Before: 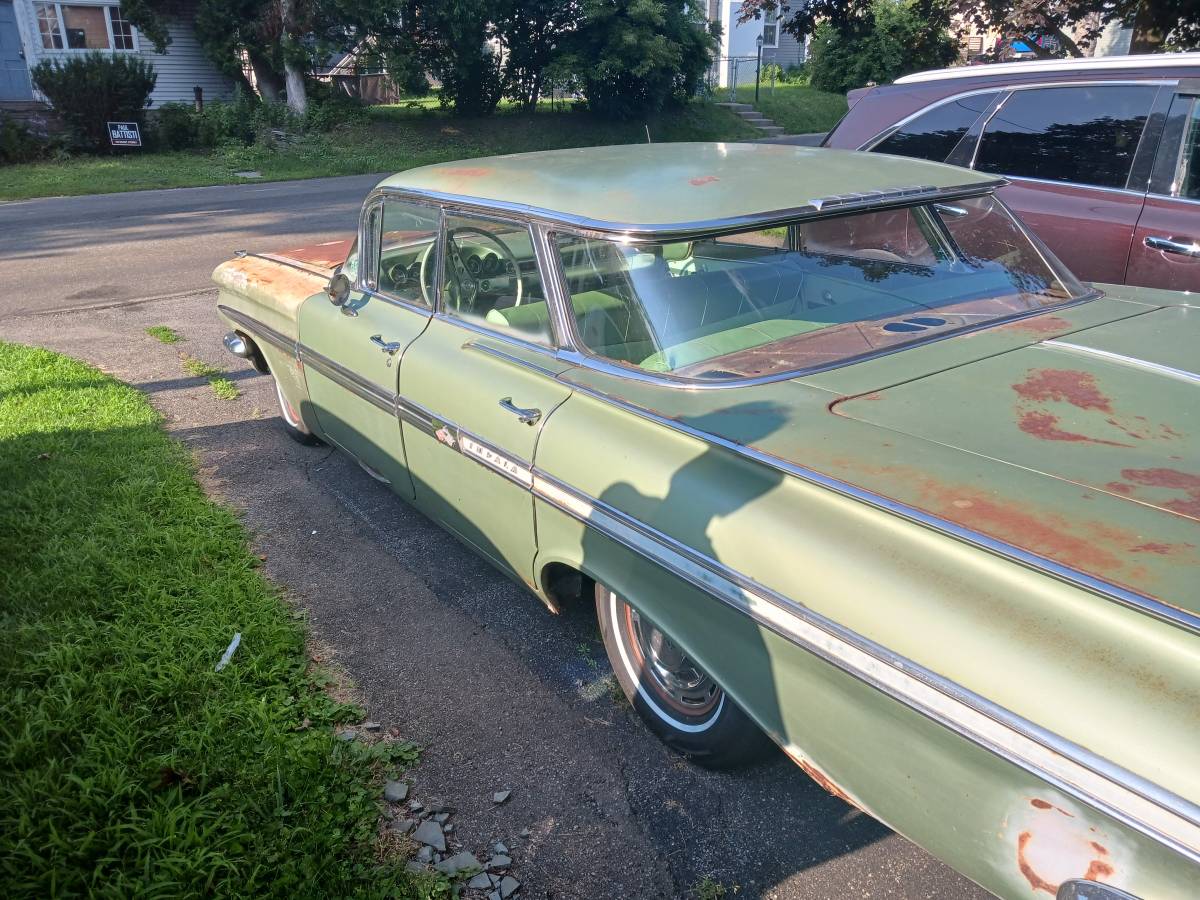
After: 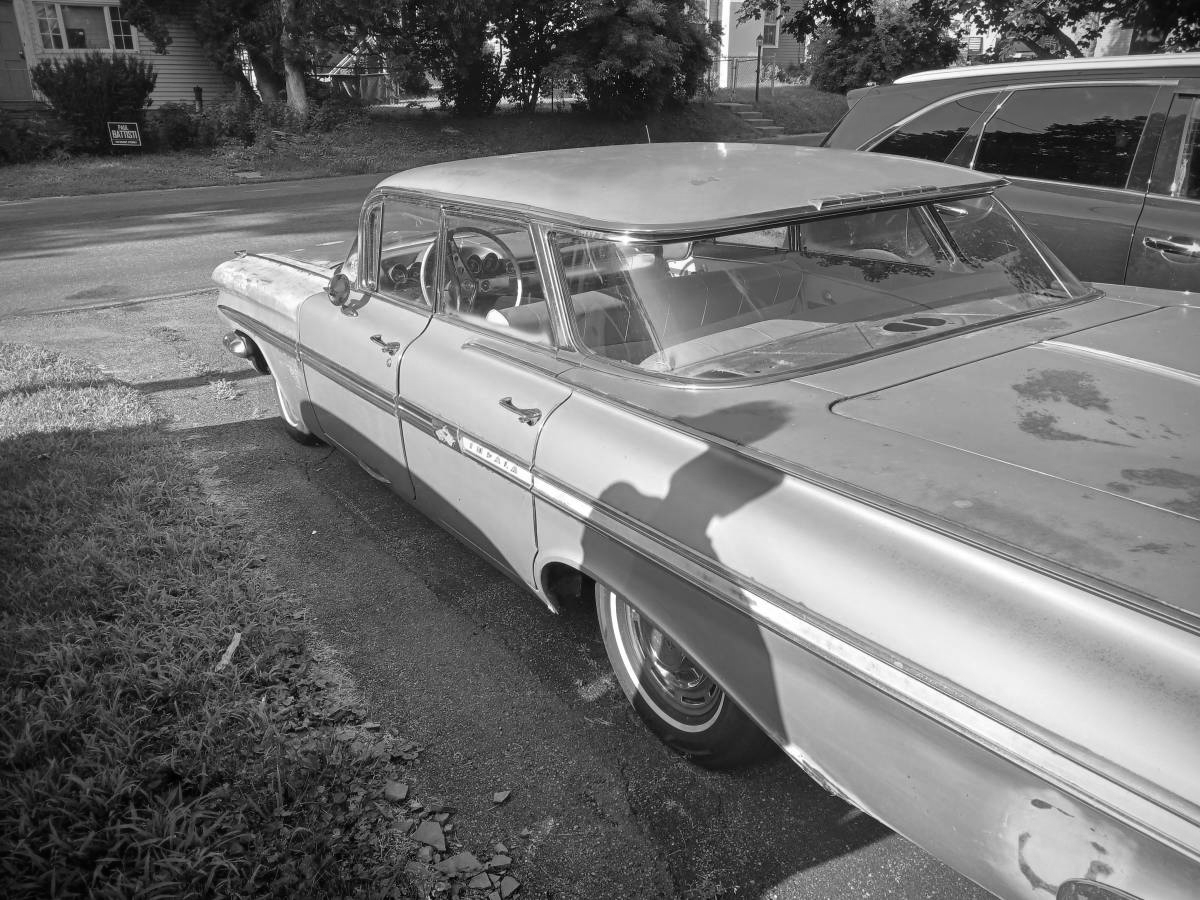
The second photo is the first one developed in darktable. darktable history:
vignetting: fall-off radius 60.92%
monochrome: on, module defaults
color zones: curves: ch0 [(0, 0.613) (0.01, 0.613) (0.245, 0.448) (0.498, 0.529) (0.642, 0.665) (0.879, 0.777) (0.99, 0.613)]; ch1 [(0, 0) (0.143, 0) (0.286, 0) (0.429, 0) (0.571, 0) (0.714, 0) (0.857, 0)], mix -138.01%
